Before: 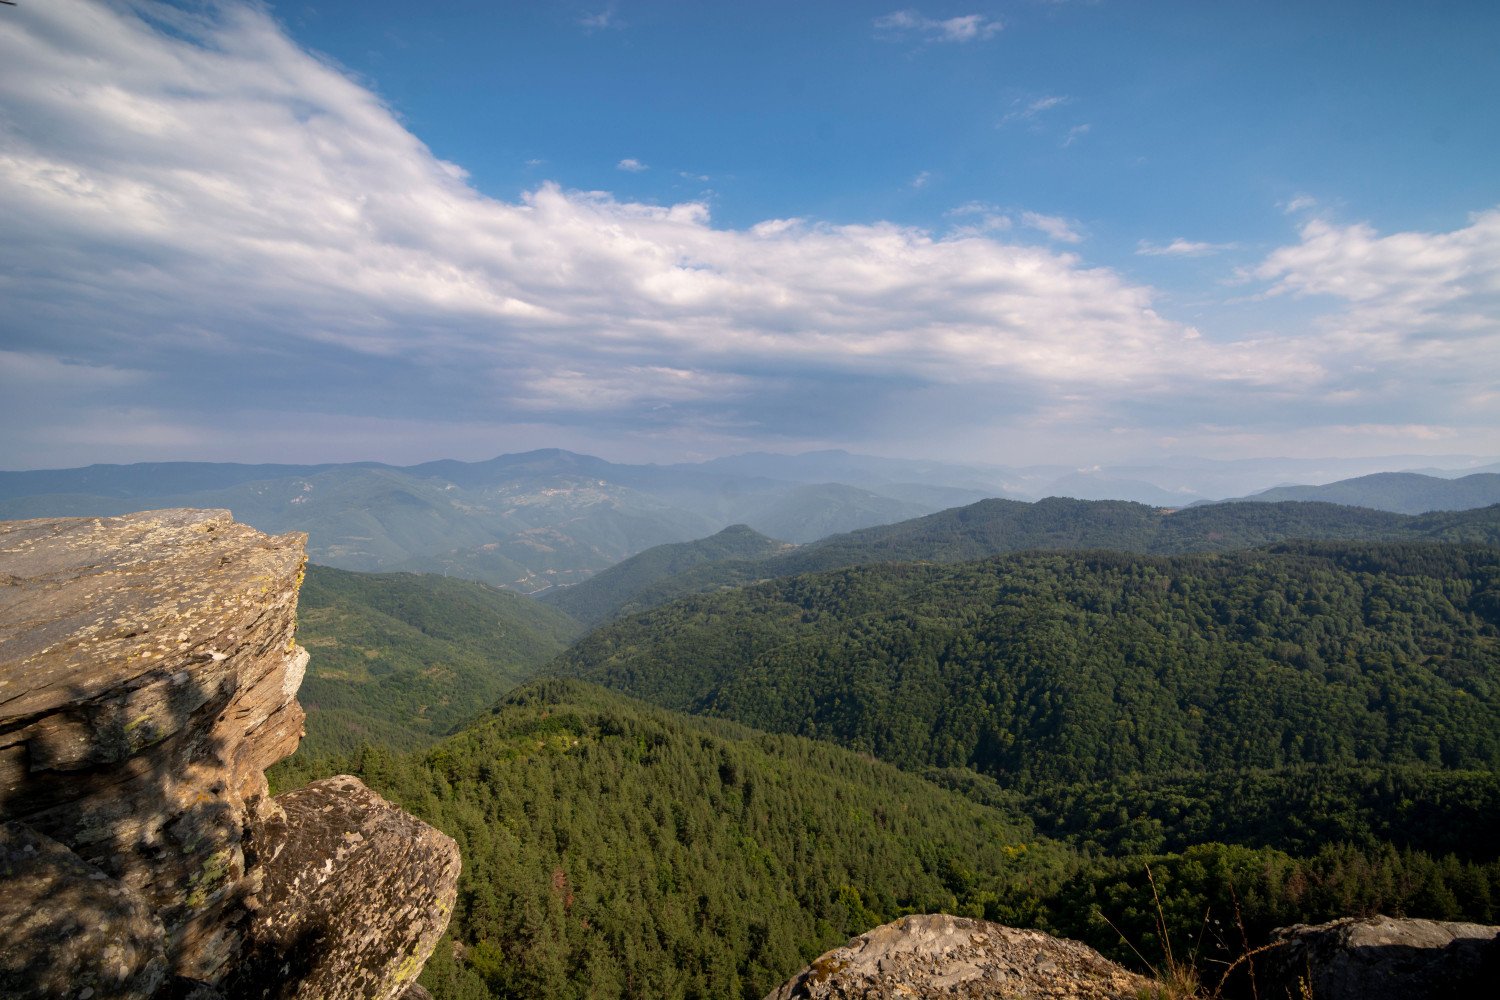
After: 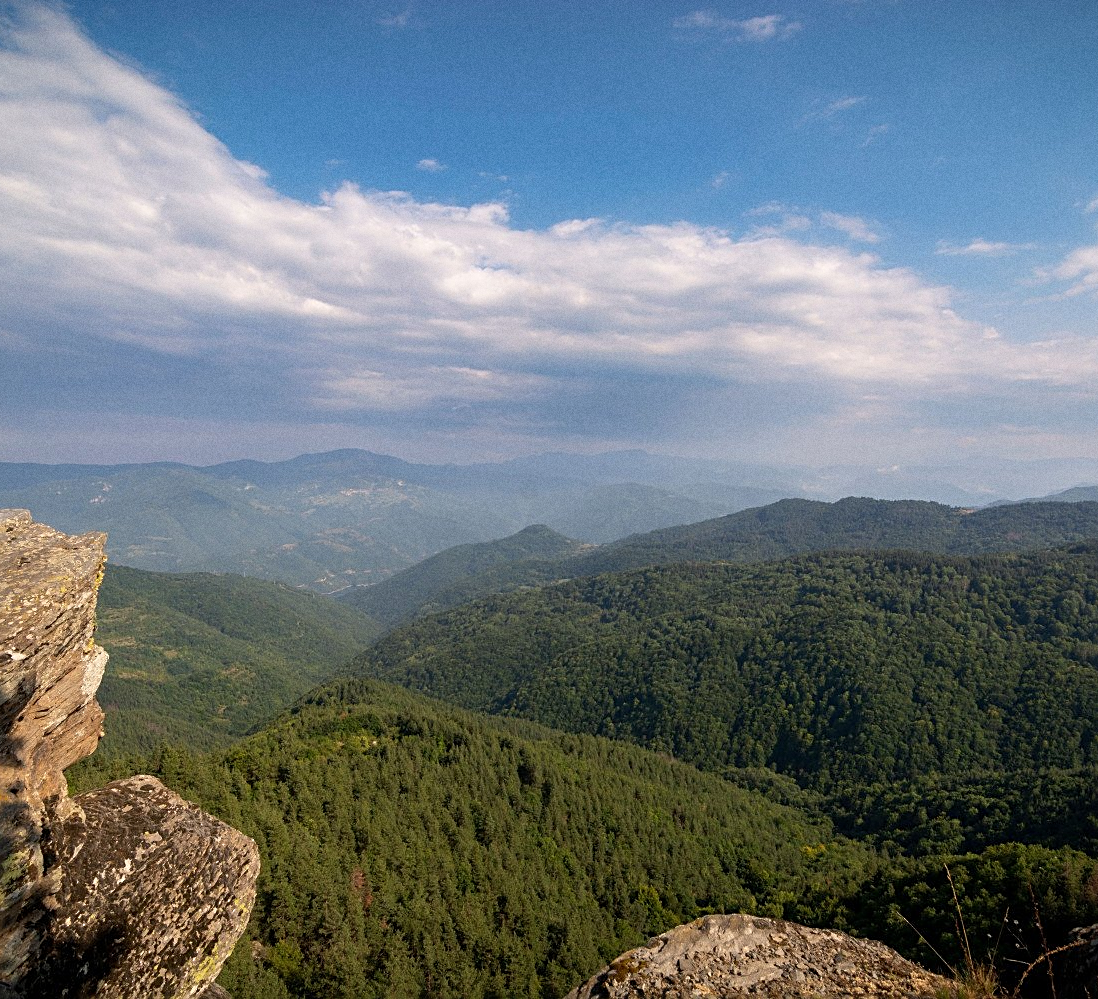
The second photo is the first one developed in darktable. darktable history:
crop: left 13.443%, right 13.31%
sharpen: on, module defaults
grain: coarseness 0.09 ISO
